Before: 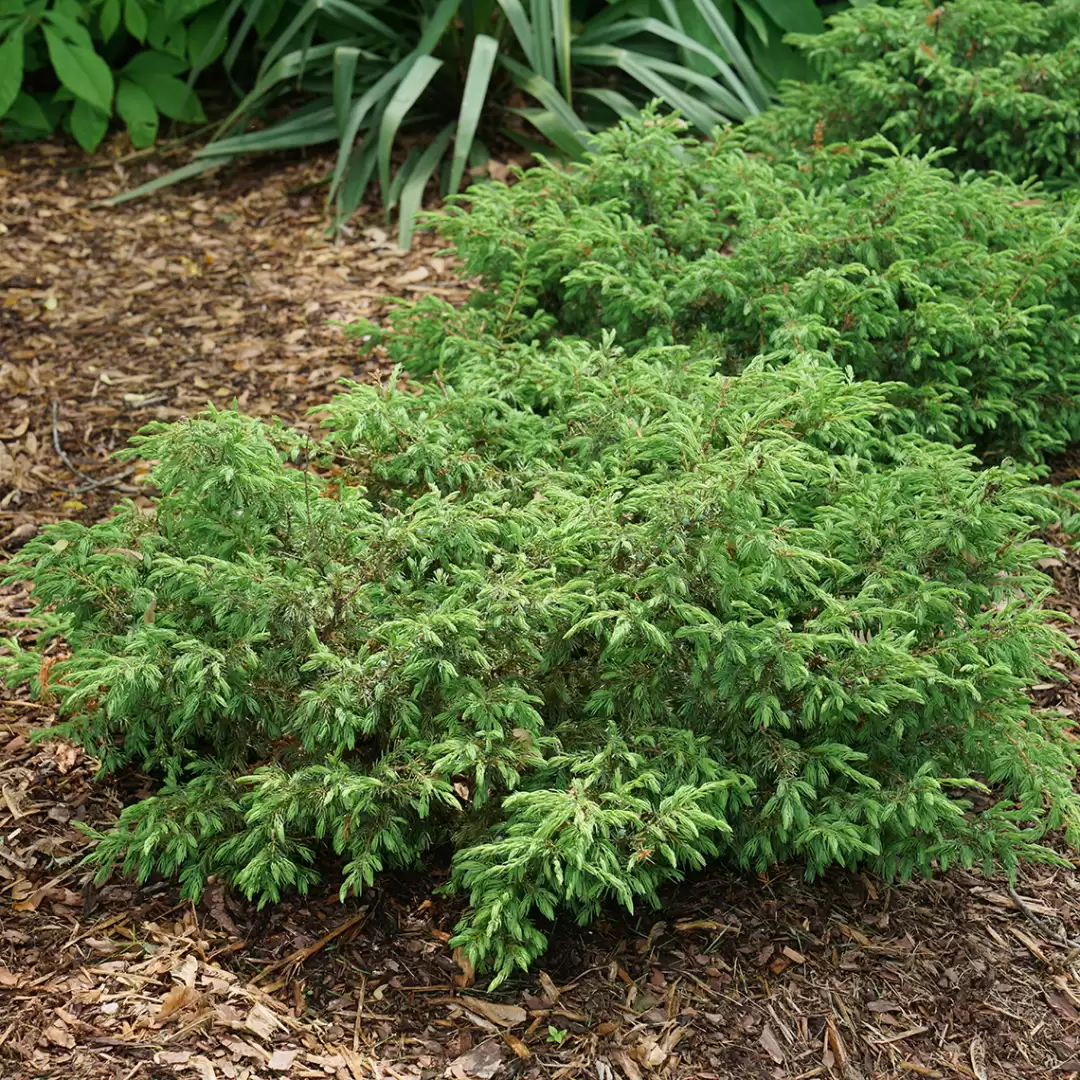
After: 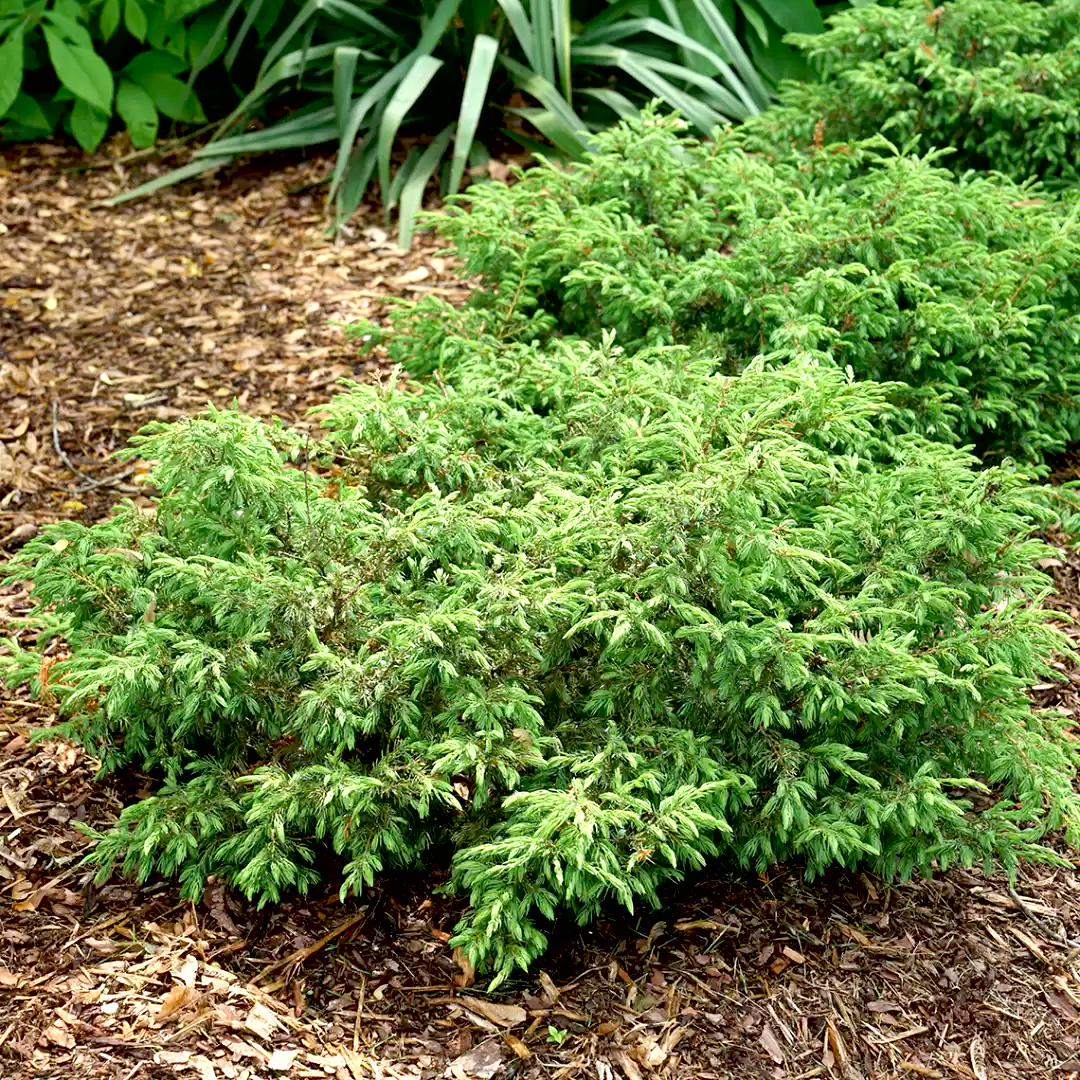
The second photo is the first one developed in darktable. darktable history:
exposure: black level correction 0.011, exposure 0.698 EV, compensate highlight preservation false
local contrast: mode bilateral grid, contrast 20, coarseness 50, detail 119%, midtone range 0.2
